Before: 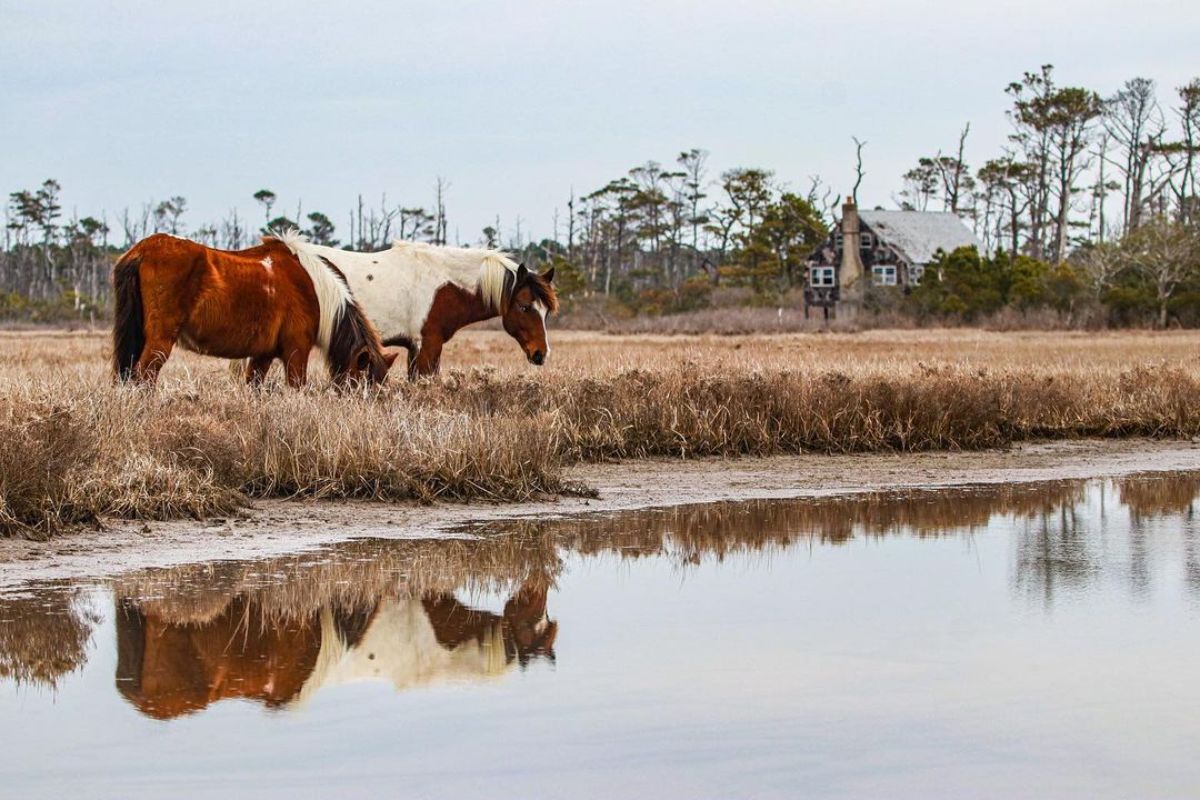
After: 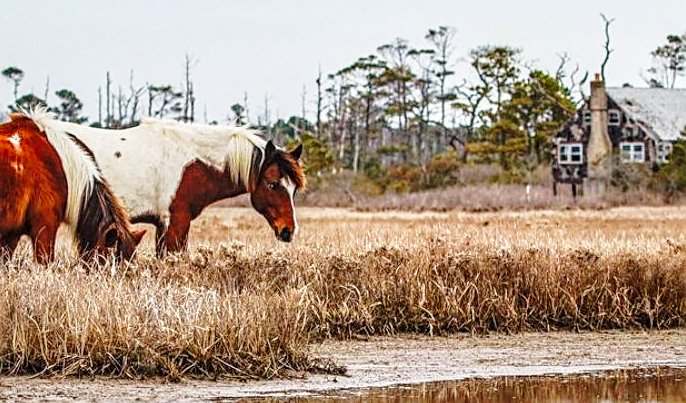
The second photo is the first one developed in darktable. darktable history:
local contrast: on, module defaults
sharpen: on, module defaults
shadows and highlights: shadows 29.82
crop: left 21.013%, top 15.394%, right 21.774%, bottom 34.158%
base curve: curves: ch0 [(0, 0) (0.028, 0.03) (0.121, 0.232) (0.46, 0.748) (0.859, 0.968) (1, 1)], preserve colors none
